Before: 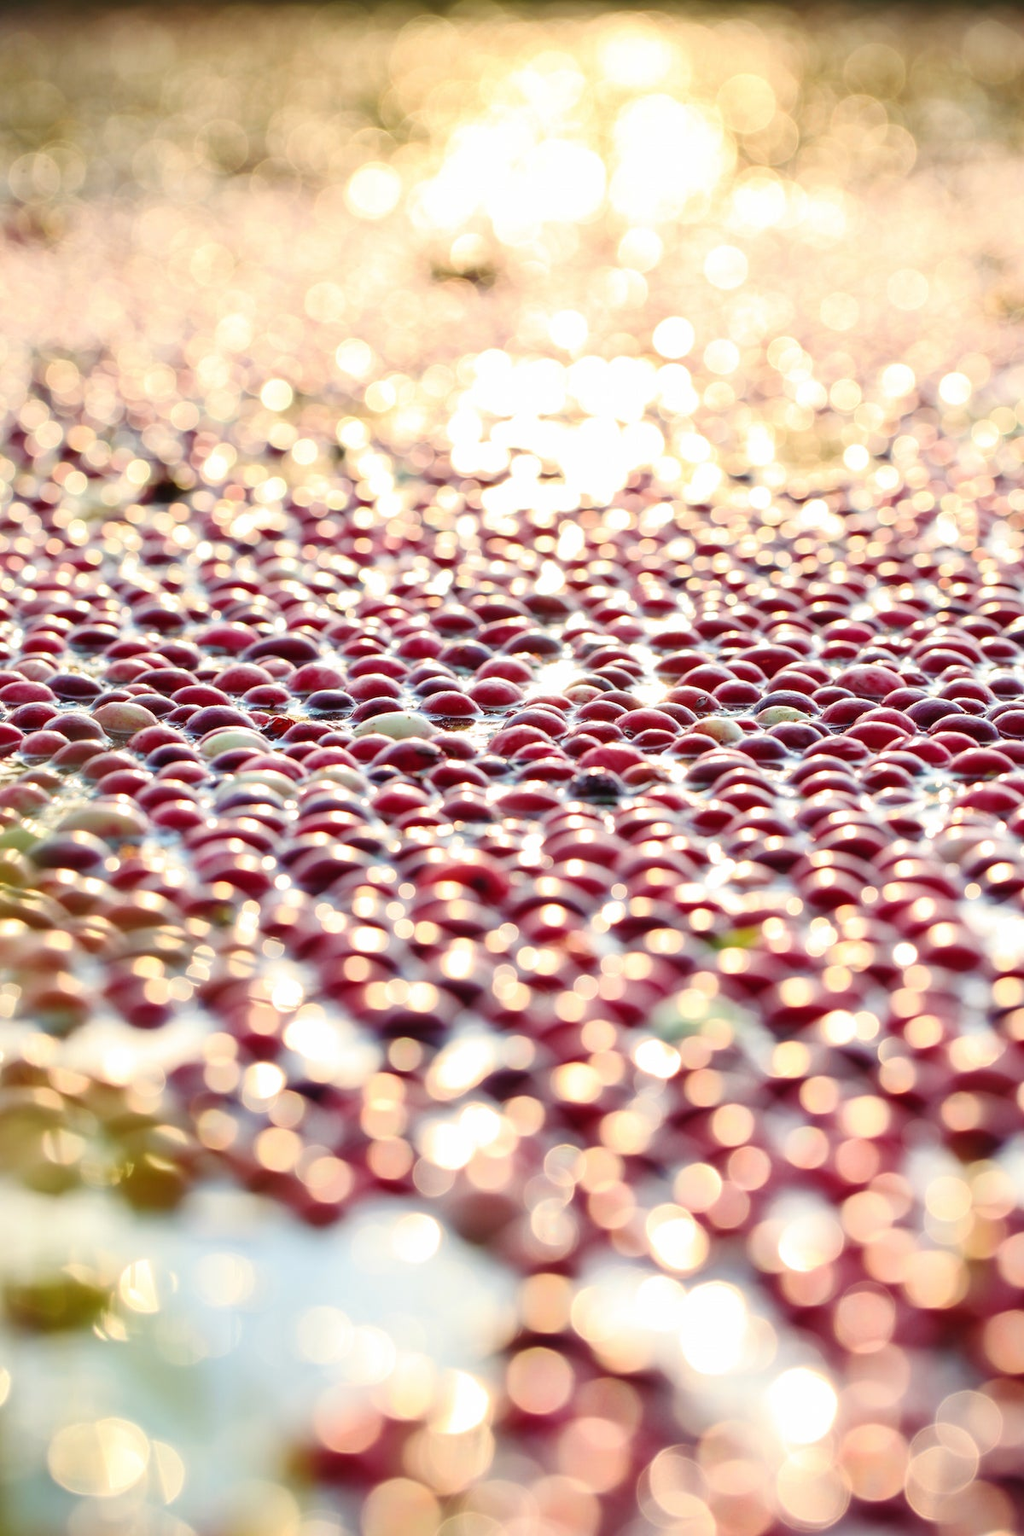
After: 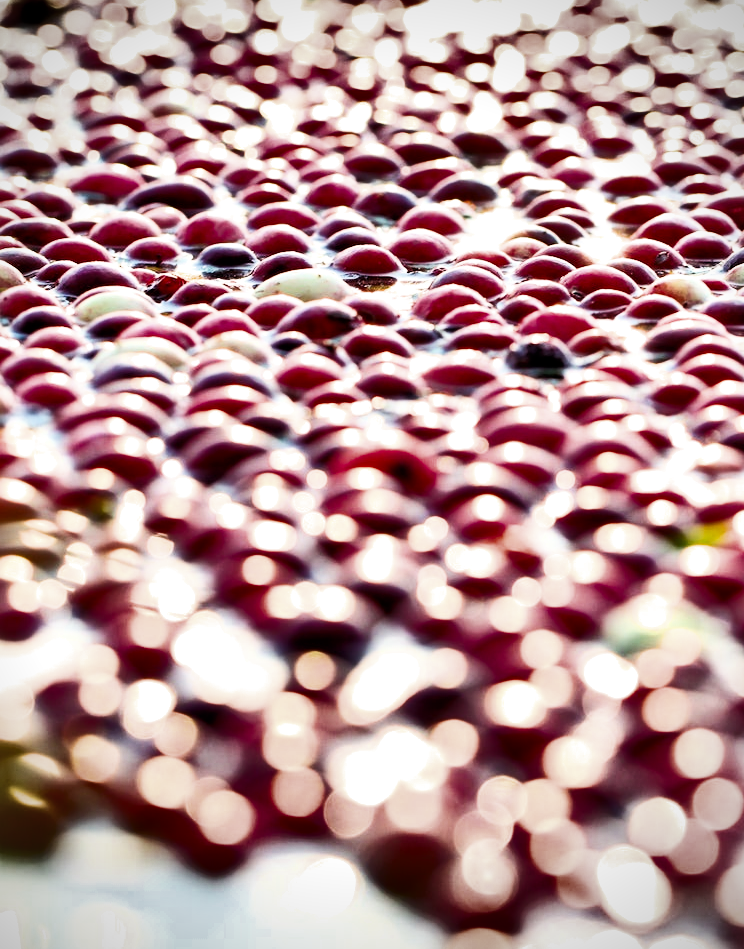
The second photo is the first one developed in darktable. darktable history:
crop: left 13.355%, top 31.423%, right 24.595%, bottom 15.827%
tone equalizer: -8 EV -0.389 EV, -7 EV -0.399 EV, -6 EV -0.34 EV, -5 EV -0.241 EV, -3 EV 0.212 EV, -2 EV 0.335 EV, -1 EV 0.412 EV, +0 EV 0.426 EV, edges refinement/feathering 500, mask exposure compensation -1.57 EV, preserve details no
exposure: black level correction 0.001, exposure 0.499 EV, compensate exposure bias true, compensate highlight preservation false
shadows and highlights: shadows 20.97, highlights -81.14, soften with gaussian
vignetting: unbound false
filmic rgb: middle gray luminance 10.07%, black relative exposure -8.62 EV, white relative exposure 3.27 EV, threshold 5.95 EV, target black luminance 0%, hardness 5.2, latitude 44.59%, contrast 1.308, highlights saturation mix 6.29%, shadows ↔ highlights balance 24.21%, iterations of high-quality reconstruction 10, enable highlight reconstruction true
